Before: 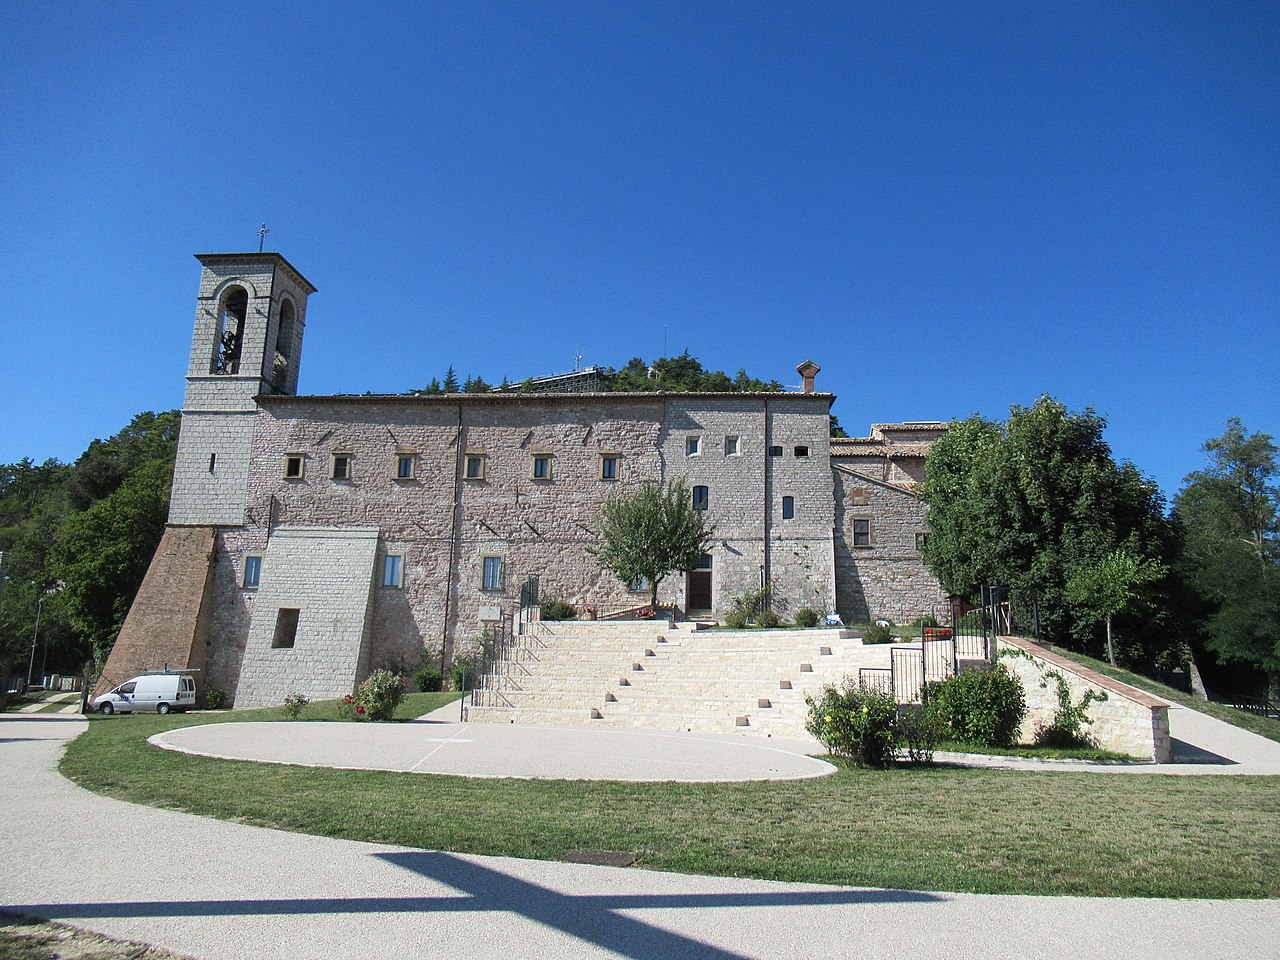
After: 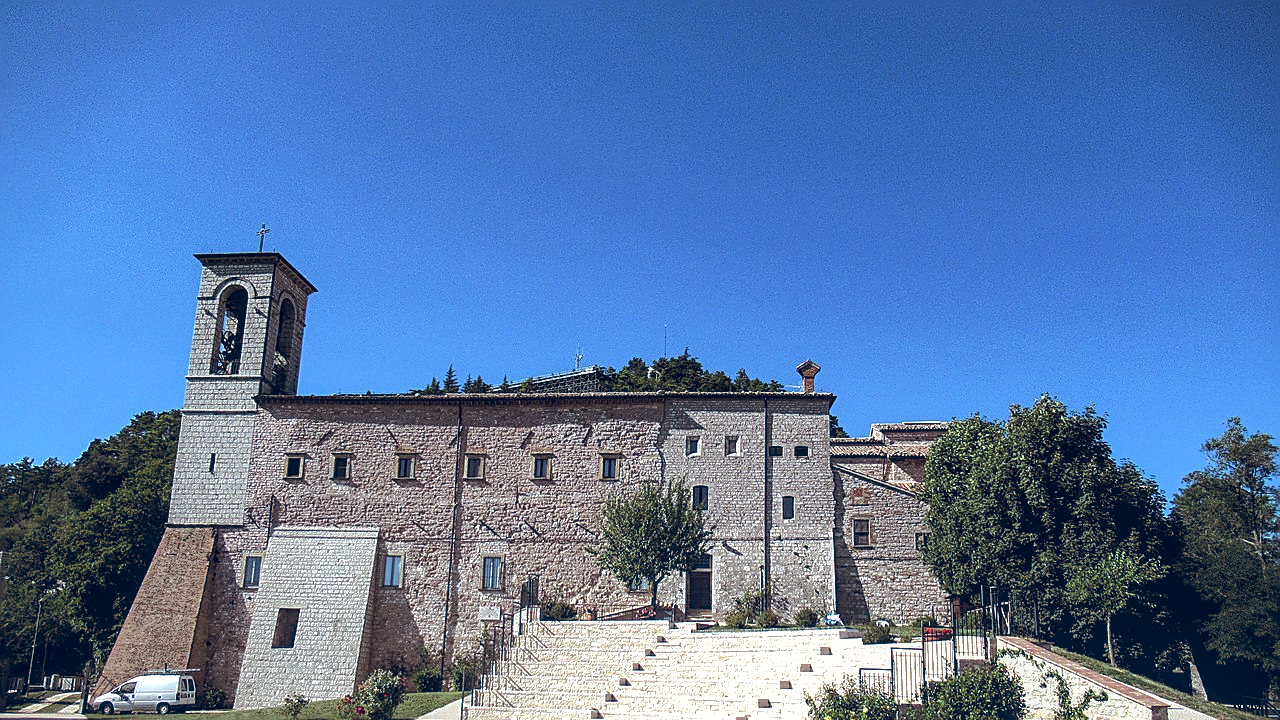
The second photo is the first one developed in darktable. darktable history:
color balance rgb: shadows lift › chroma 9.92%, shadows lift › hue 45.12°, power › luminance 3.26%, power › hue 231.93°, global offset › luminance 0.4%, global offset › chroma 0.21%, global offset › hue 255.02°
tone equalizer: -8 EV -0.75 EV, -7 EV -0.7 EV, -6 EV -0.6 EV, -5 EV -0.4 EV, -3 EV 0.4 EV, -2 EV 0.6 EV, -1 EV 0.7 EV, +0 EV 0.75 EV, edges refinement/feathering 500, mask exposure compensation -1.57 EV, preserve details no
exposure: black level correction 0.006, exposure -0.226 EV, compensate highlight preservation false
sharpen: on, module defaults
local contrast: detail 130%
crop: bottom 24.967%
shadows and highlights: shadows 40, highlights -60
